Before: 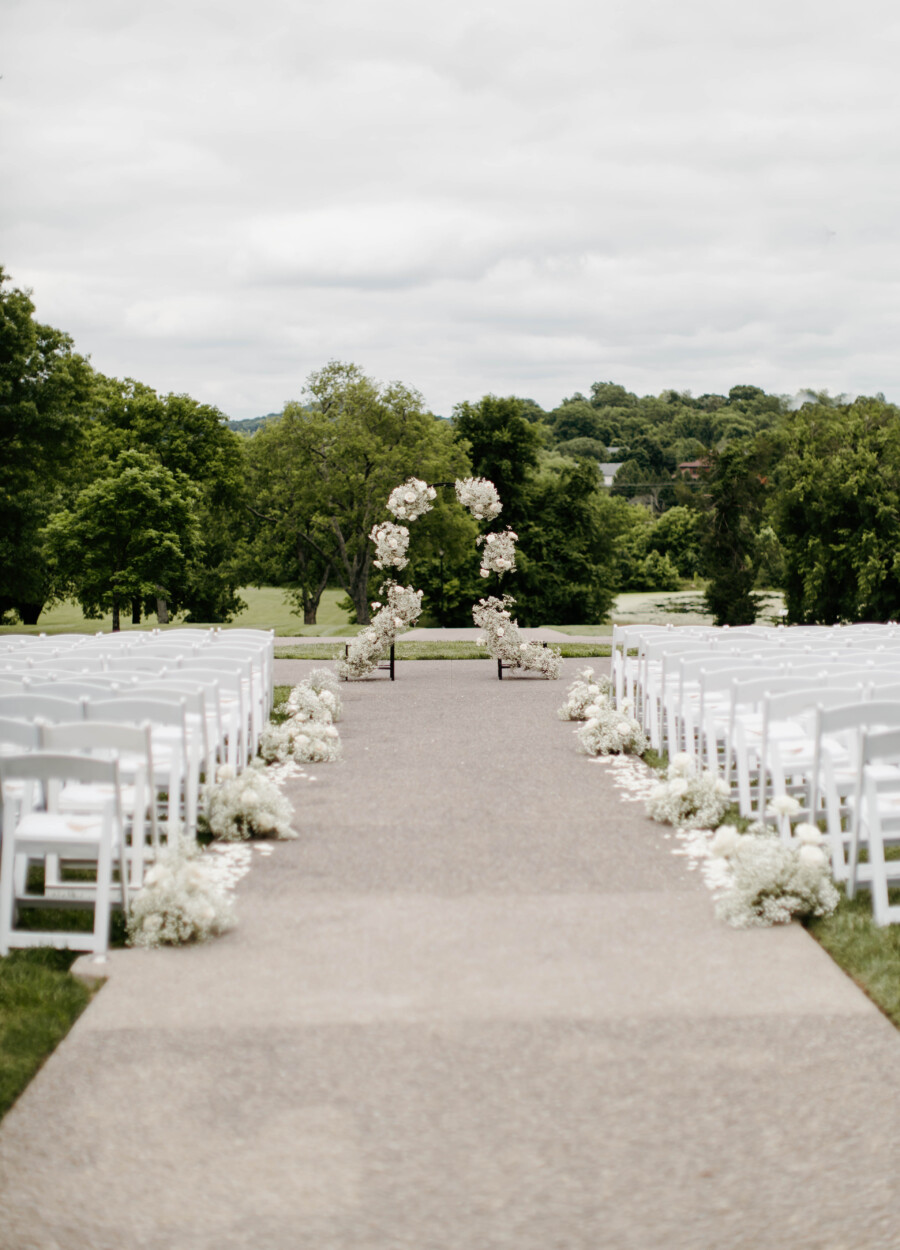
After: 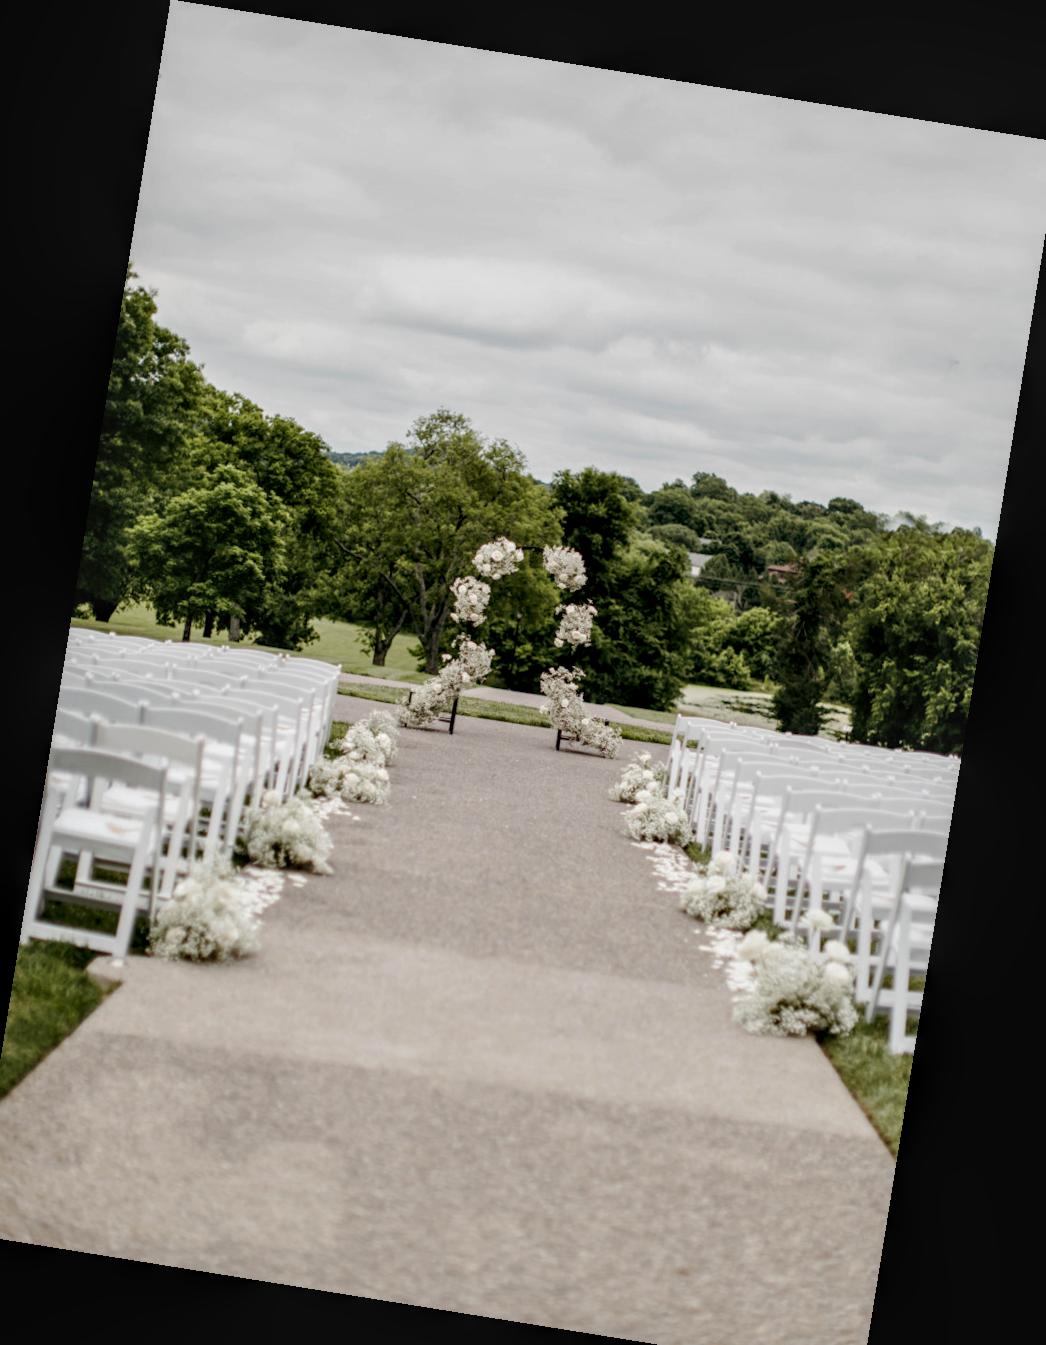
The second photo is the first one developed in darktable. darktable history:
local contrast: highlights 35%, detail 135%
crop and rotate: left 2.536%, right 1.107%, bottom 2.246%
rotate and perspective: rotation 9.12°, automatic cropping off
